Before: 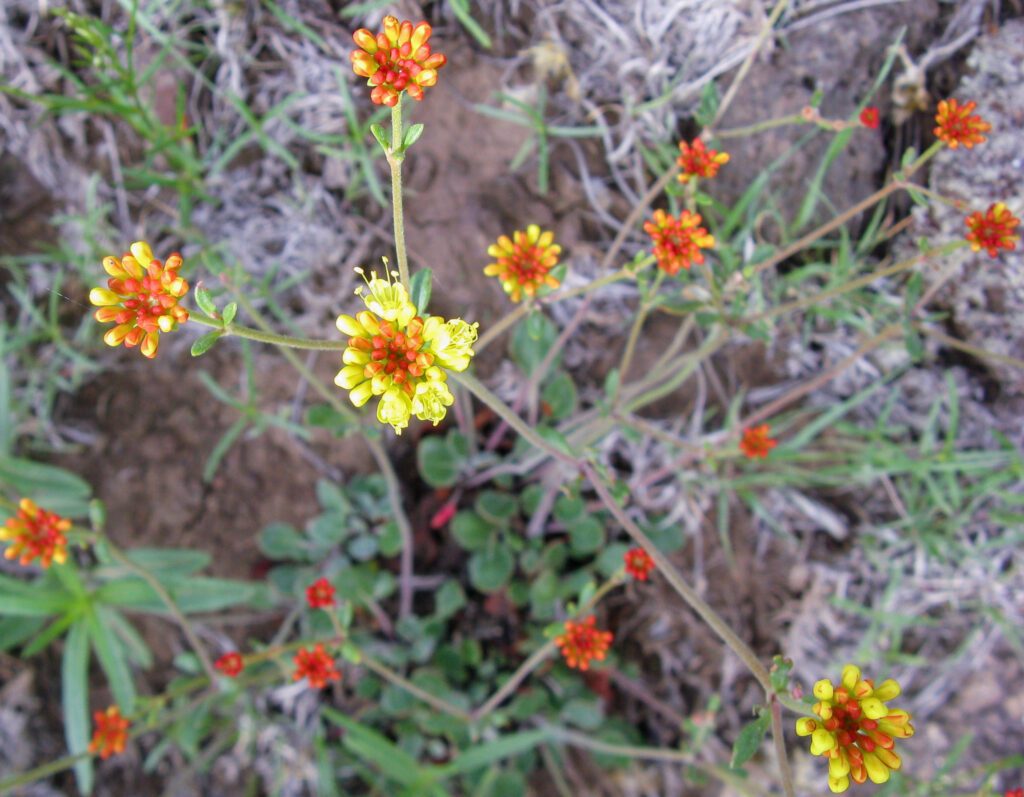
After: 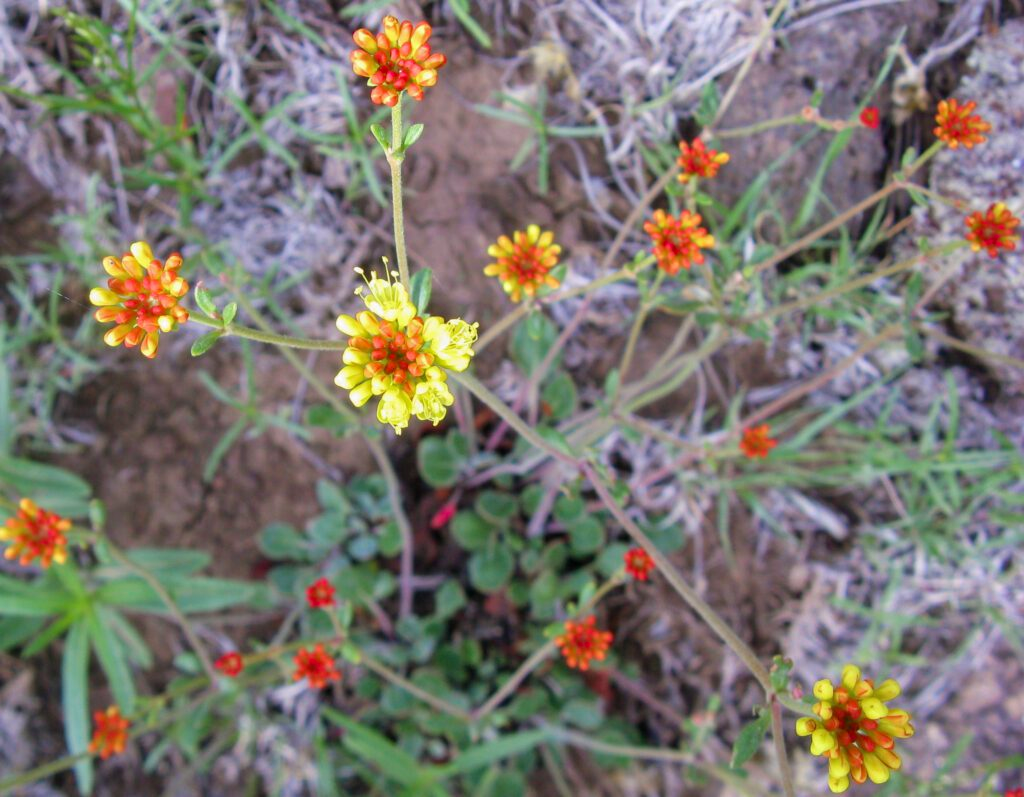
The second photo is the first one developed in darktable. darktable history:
color zones: curves: ch1 [(0.25, 0.5) (0.747, 0.71)]
color correction: highlights b* 0.036
contrast equalizer: octaves 7, y [[0.5 ×6], [0.5 ×6], [0.5, 0.5, 0.501, 0.545, 0.707, 0.863], [0 ×6], [0 ×6]], mix 0.163
